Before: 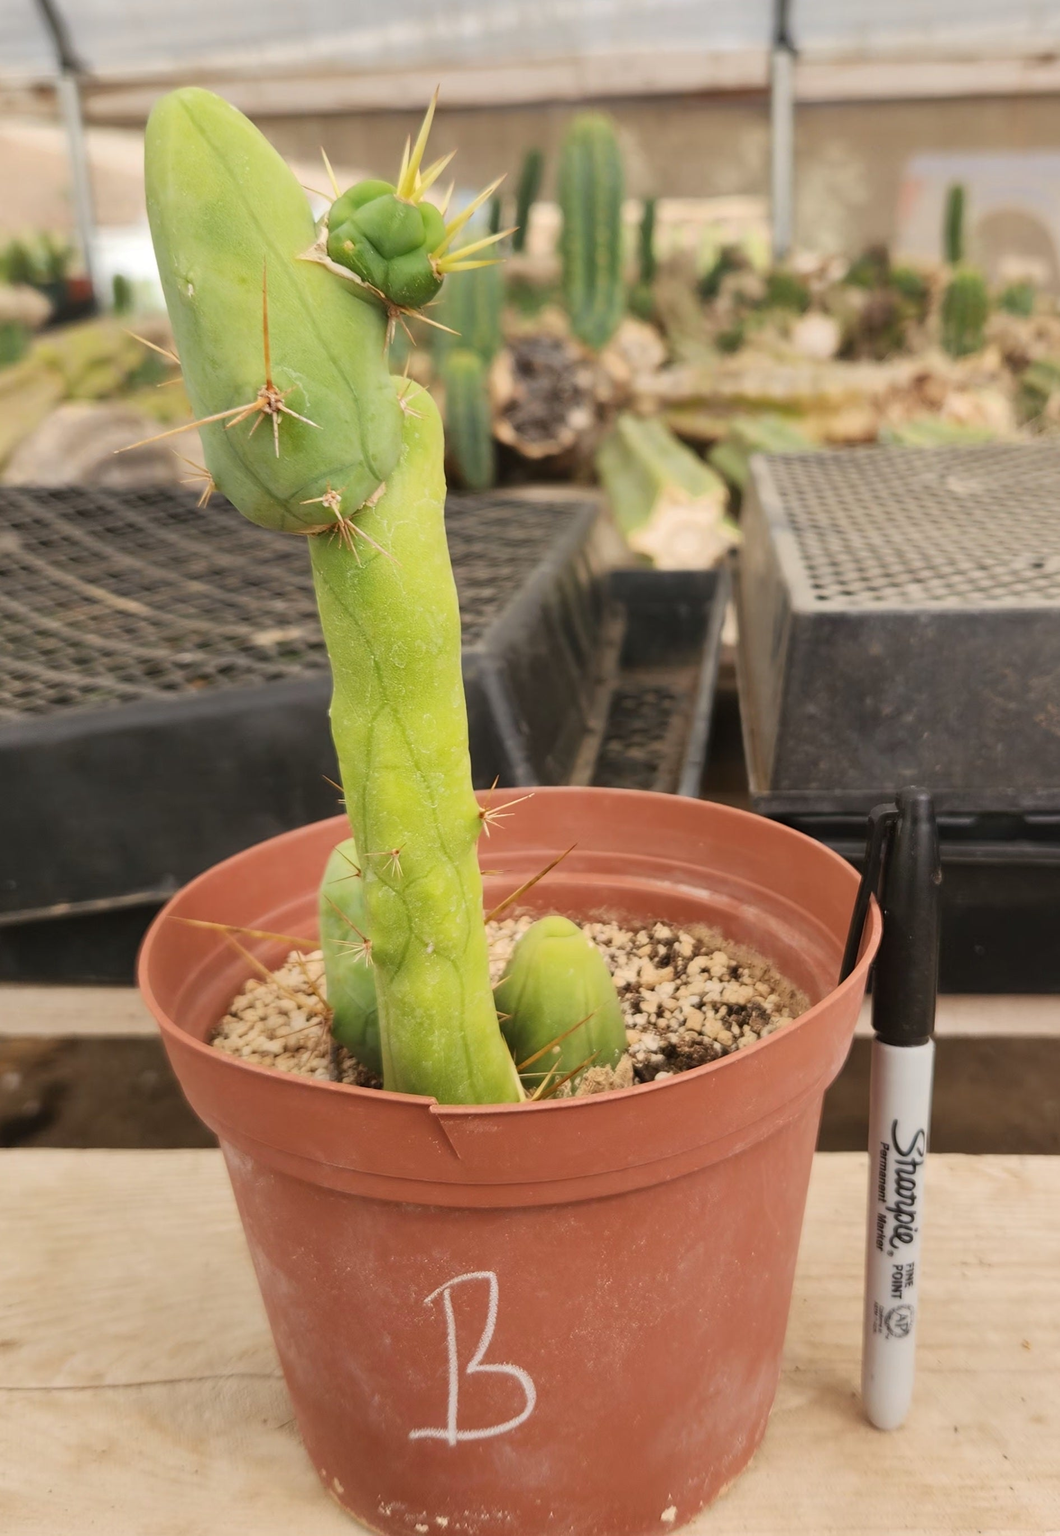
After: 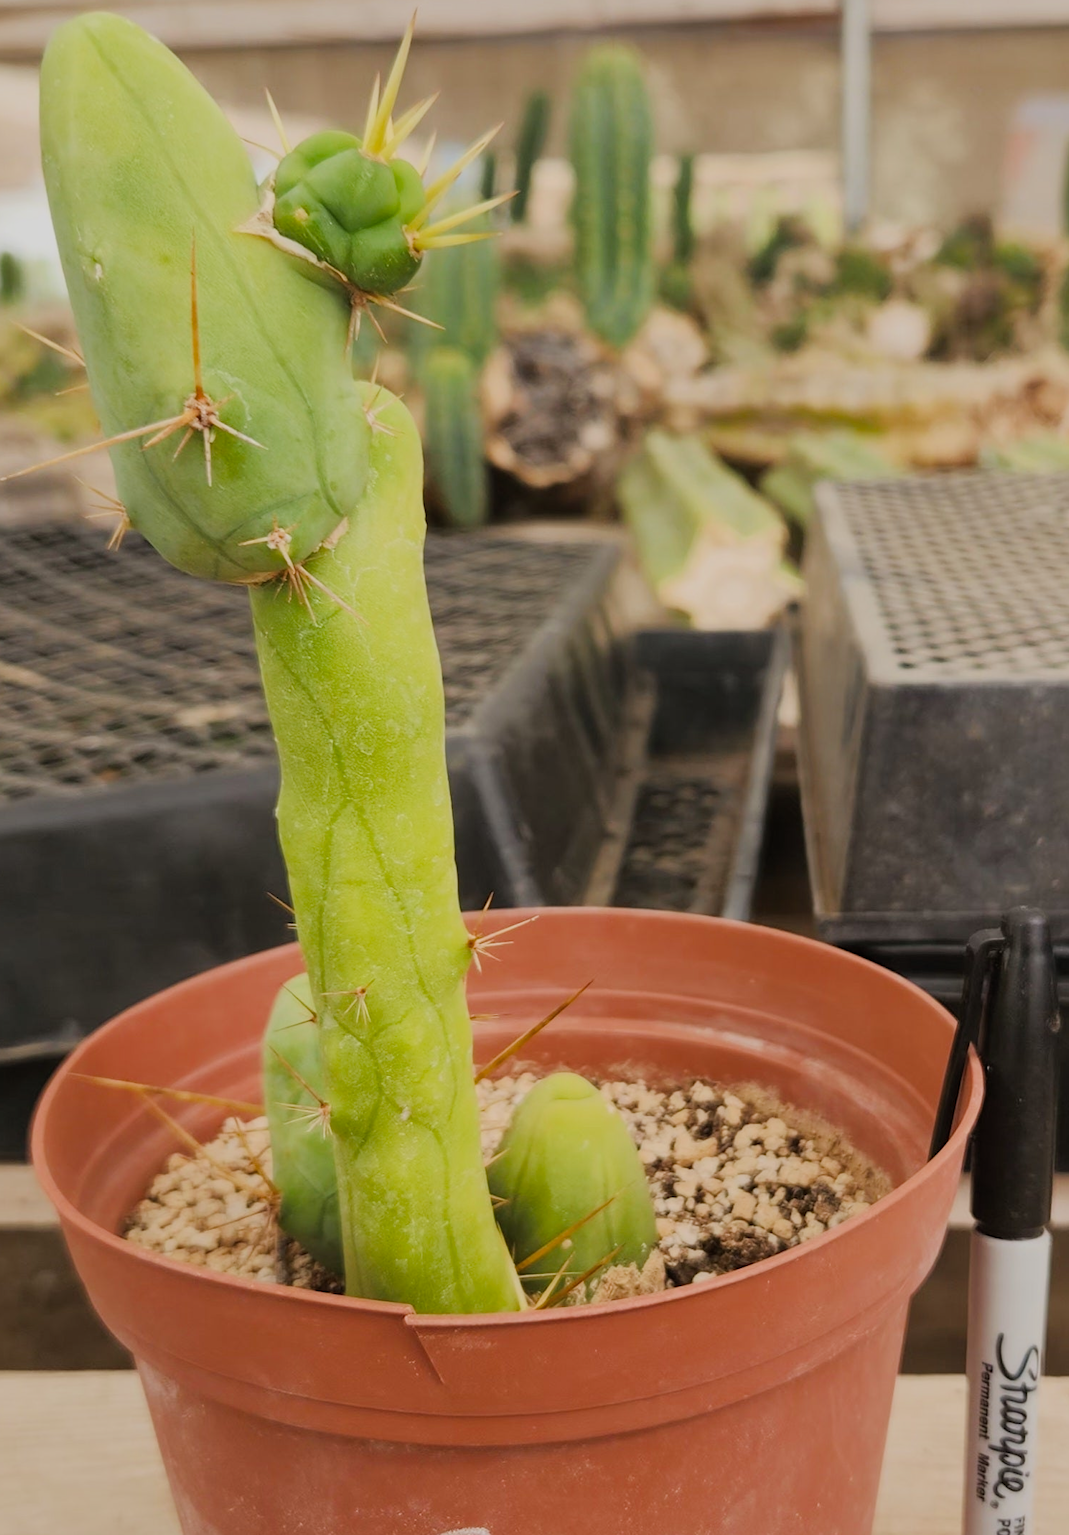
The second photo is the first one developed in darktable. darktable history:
crop and rotate: left 10.77%, top 5.1%, right 10.41%, bottom 16.76%
color balance rgb: shadows fall-off 101%, linear chroma grading › mid-tones 7.63%, perceptual saturation grading › mid-tones 11.68%, mask middle-gray fulcrum 22.45%, global vibrance 10.11%, saturation formula JzAzBz (2021)
filmic rgb: black relative exposure -16 EV, white relative exposure 4.97 EV, hardness 6.25
